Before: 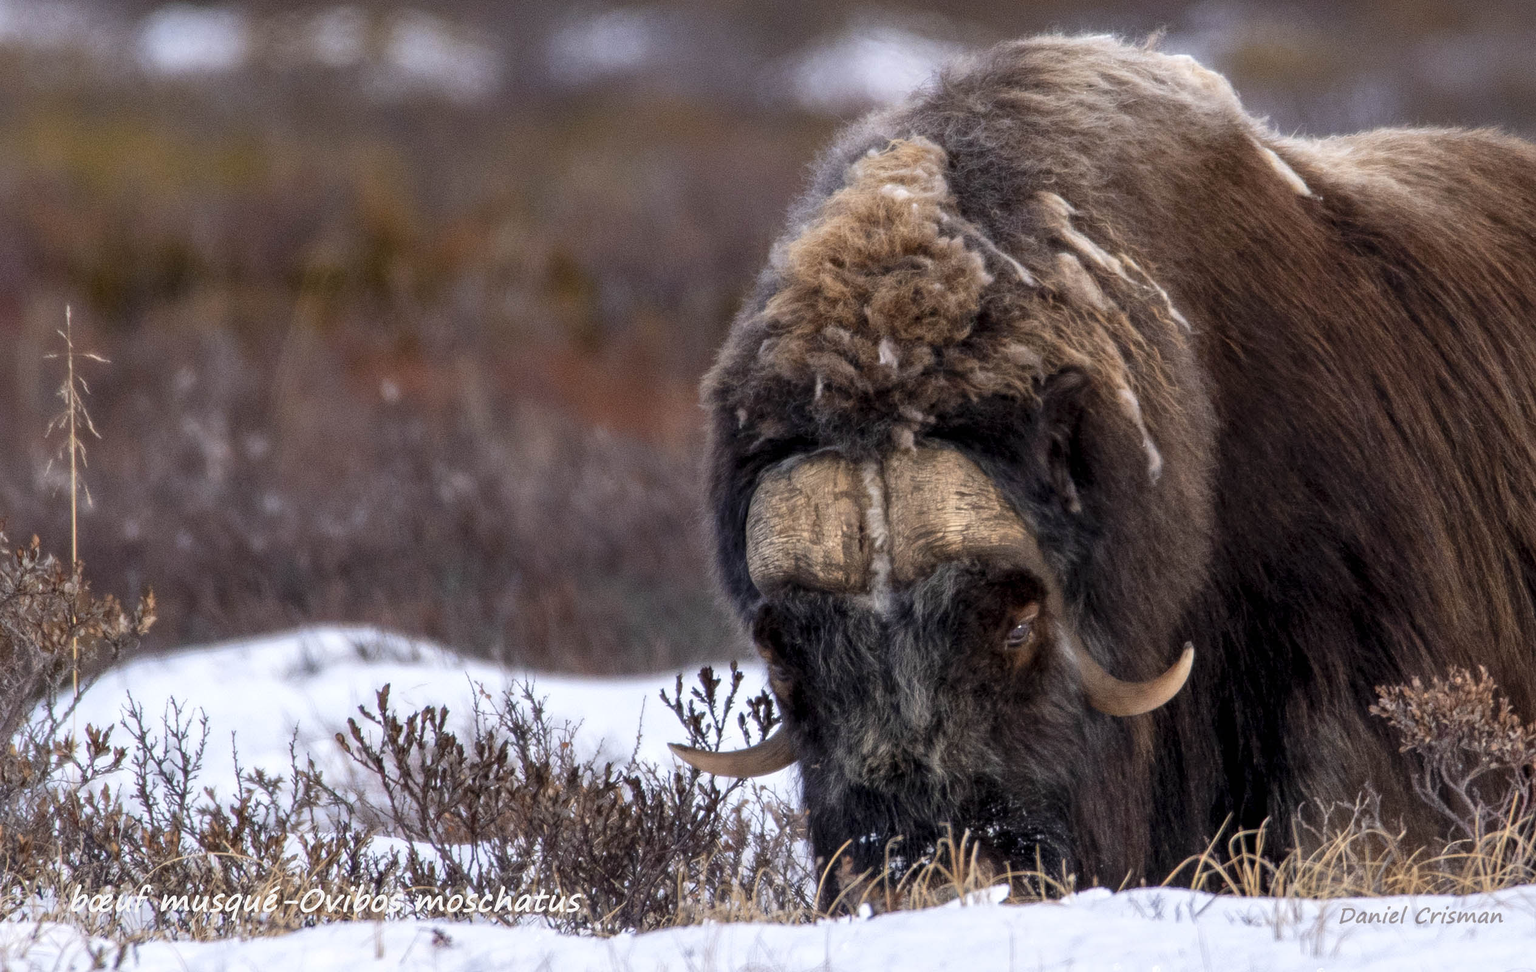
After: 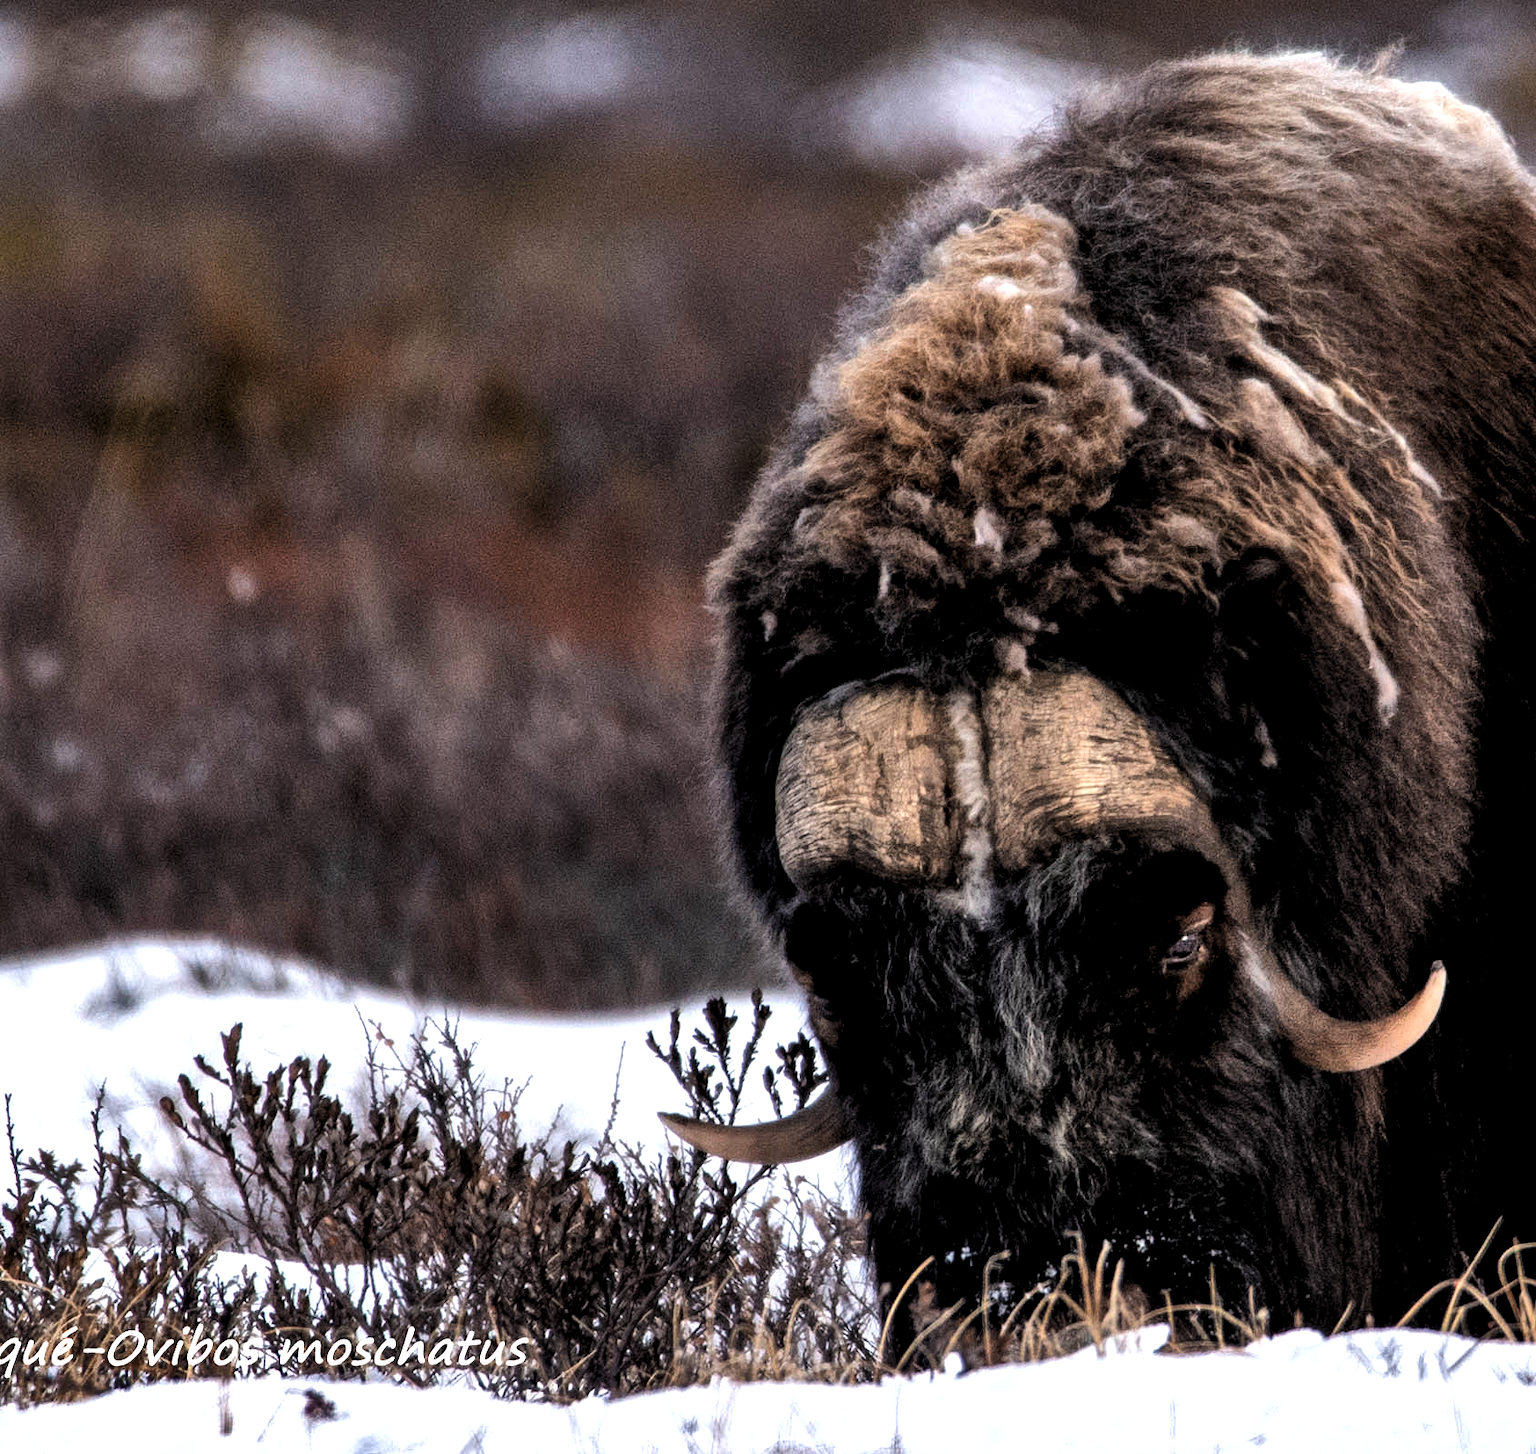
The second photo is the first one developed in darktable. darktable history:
crop and rotate: left 14.873%, right 18.308%
local contrast: mode bilateral grid, contrast 28, coarseness 15, detail 116%, midtone range 0.2
exposure: exposure -0.154 EV, compensate highlight preservation false
base curve: preserve colors none
levels: levels [0.129, 0.519, 0.867]
shadows and highlights: radius 118.76, shadows 42.49, highlights -62.22, soften with gaussian
